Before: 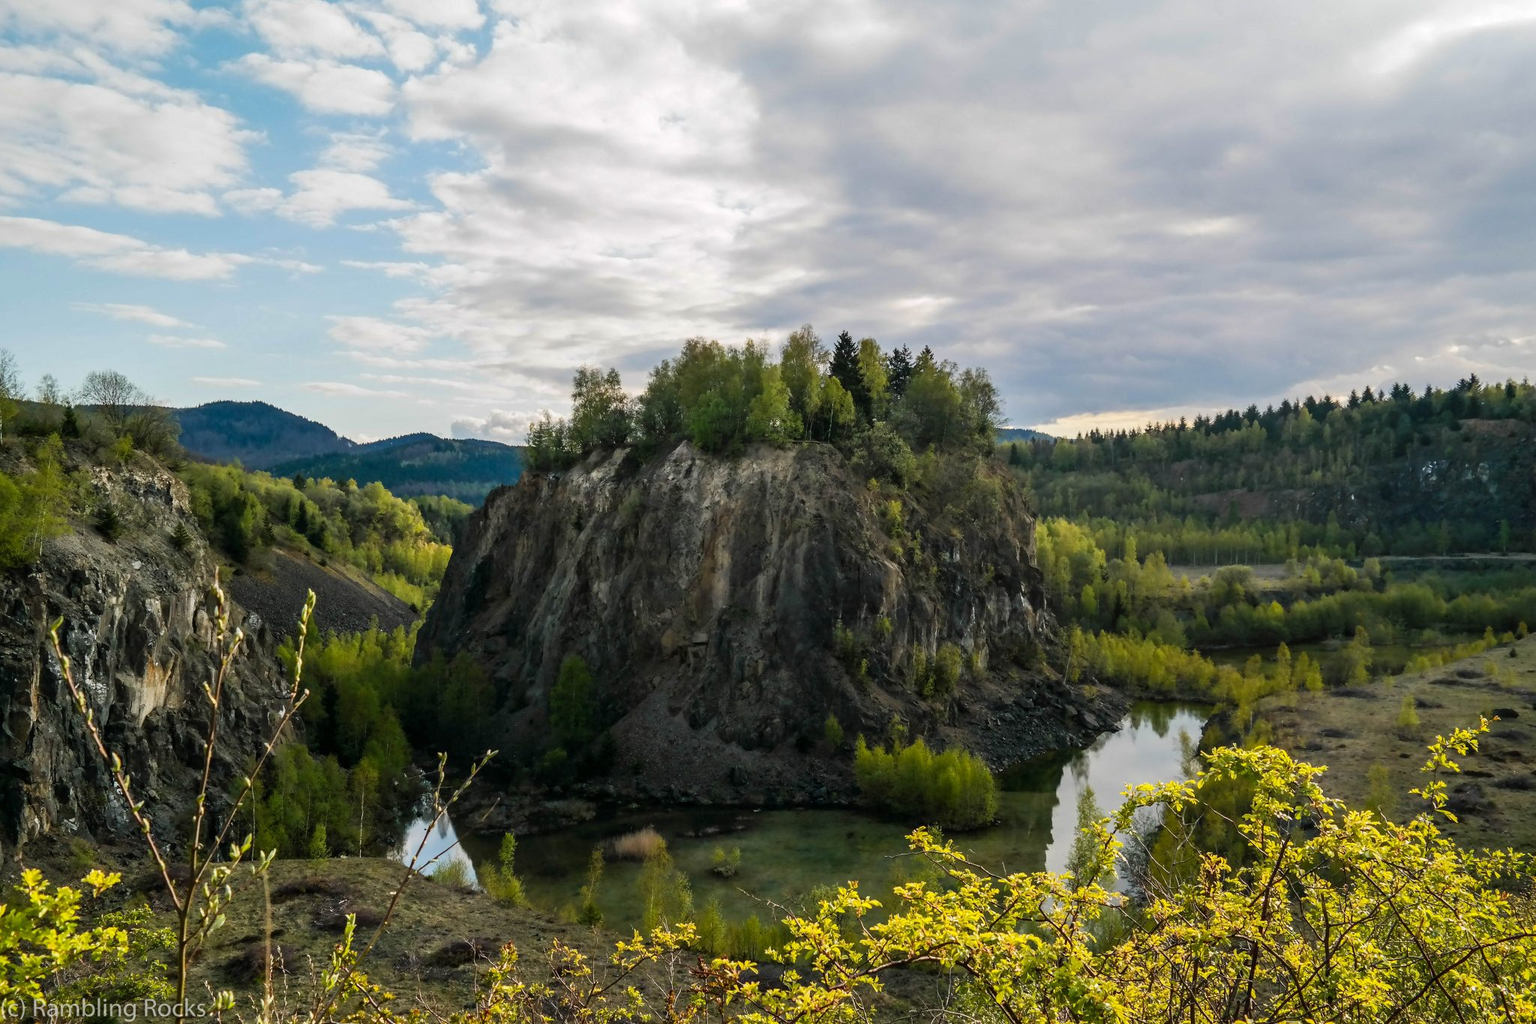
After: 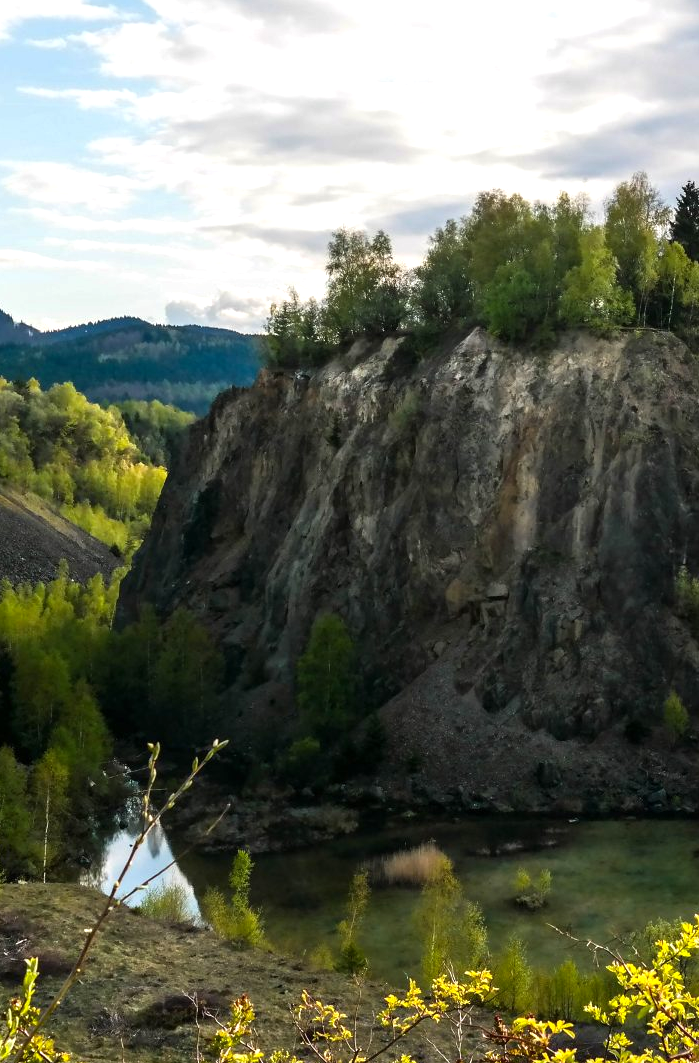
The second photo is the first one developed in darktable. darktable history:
color balance rgb: highlights gain › luminance 10.486%, perceptual saturation grading › global saturation 0.211%, perceptual brilliance grading › global brilliance 11.048%
crop and rotate: left 21.291%, top 19.057%, right 44.533%, bottom 3.002%
